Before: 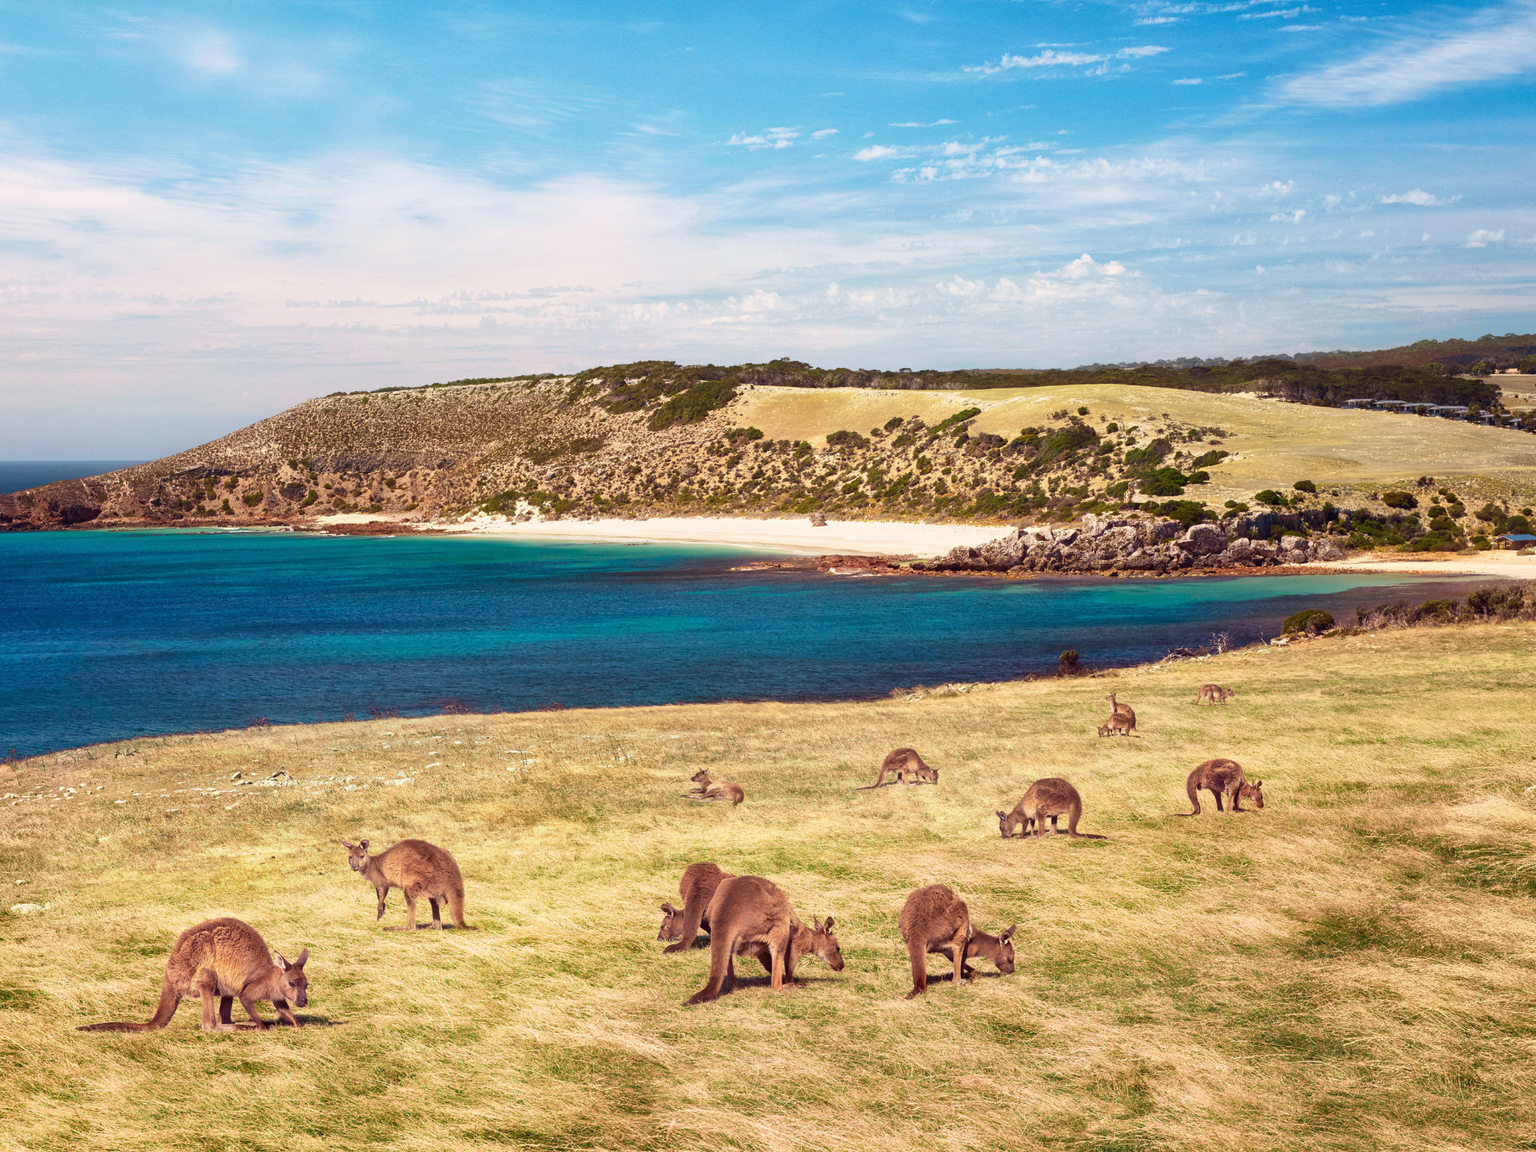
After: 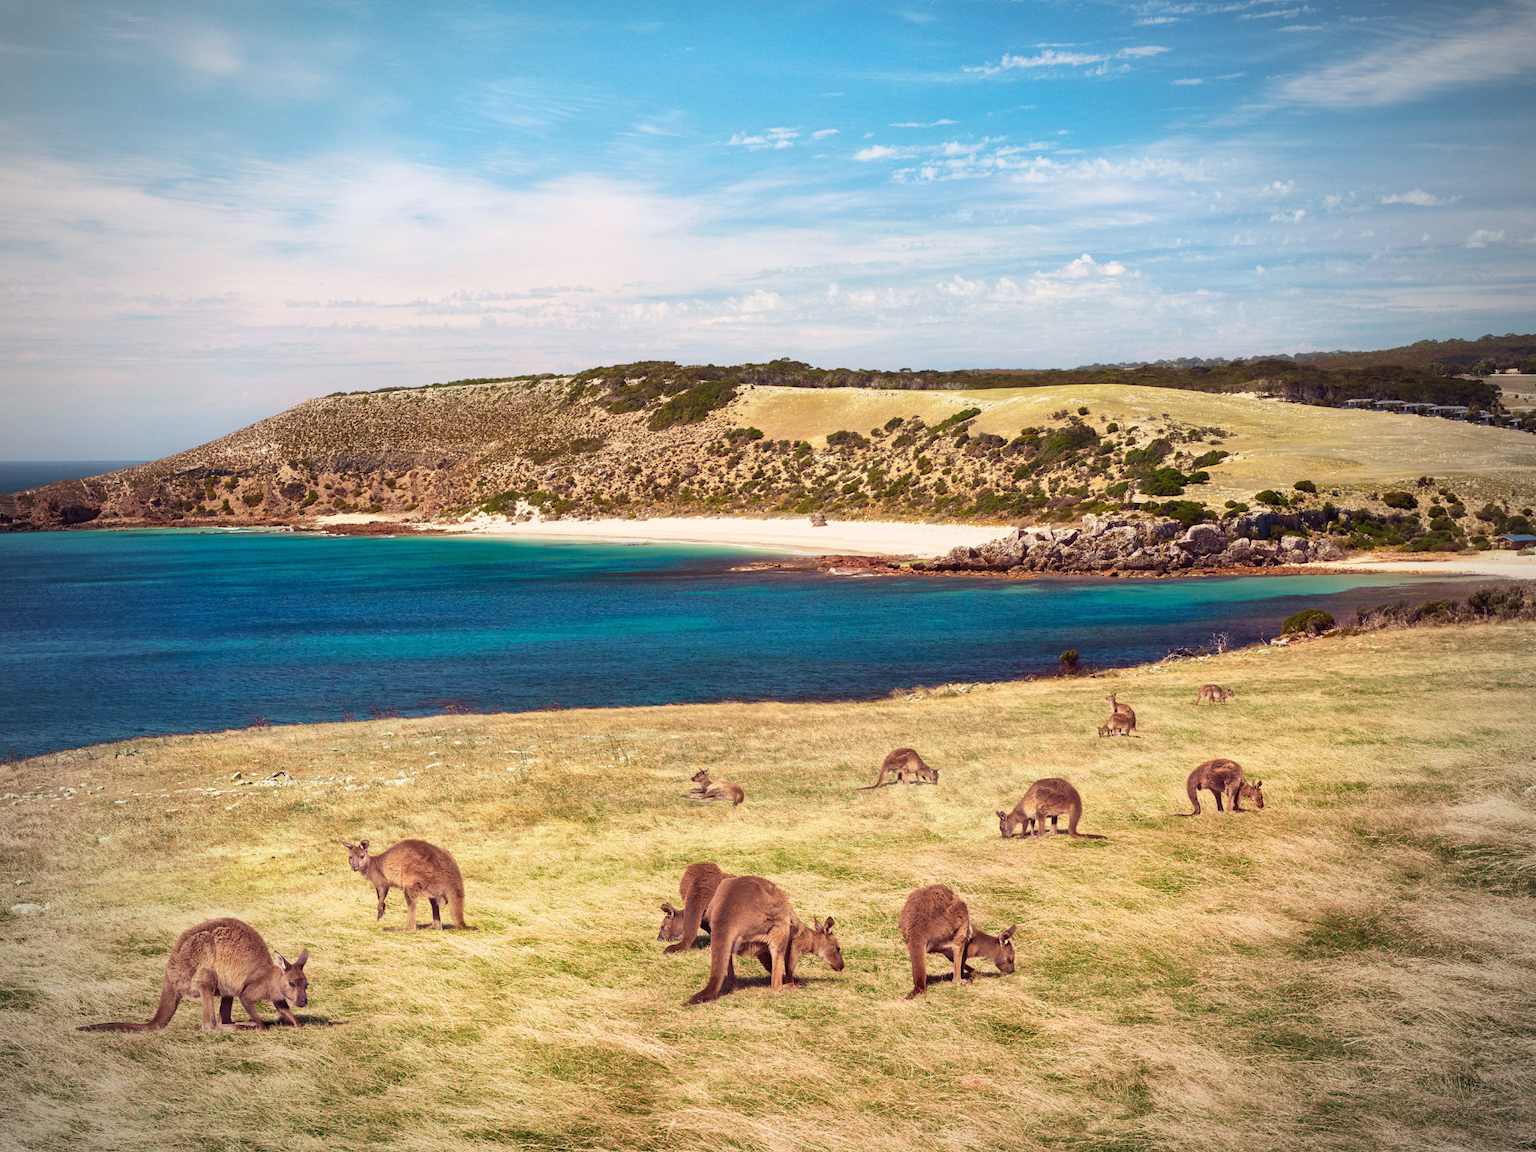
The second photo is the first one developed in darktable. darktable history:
vignetting: fall-off start 74.85%, width/height ratio 1.079, unbound false
